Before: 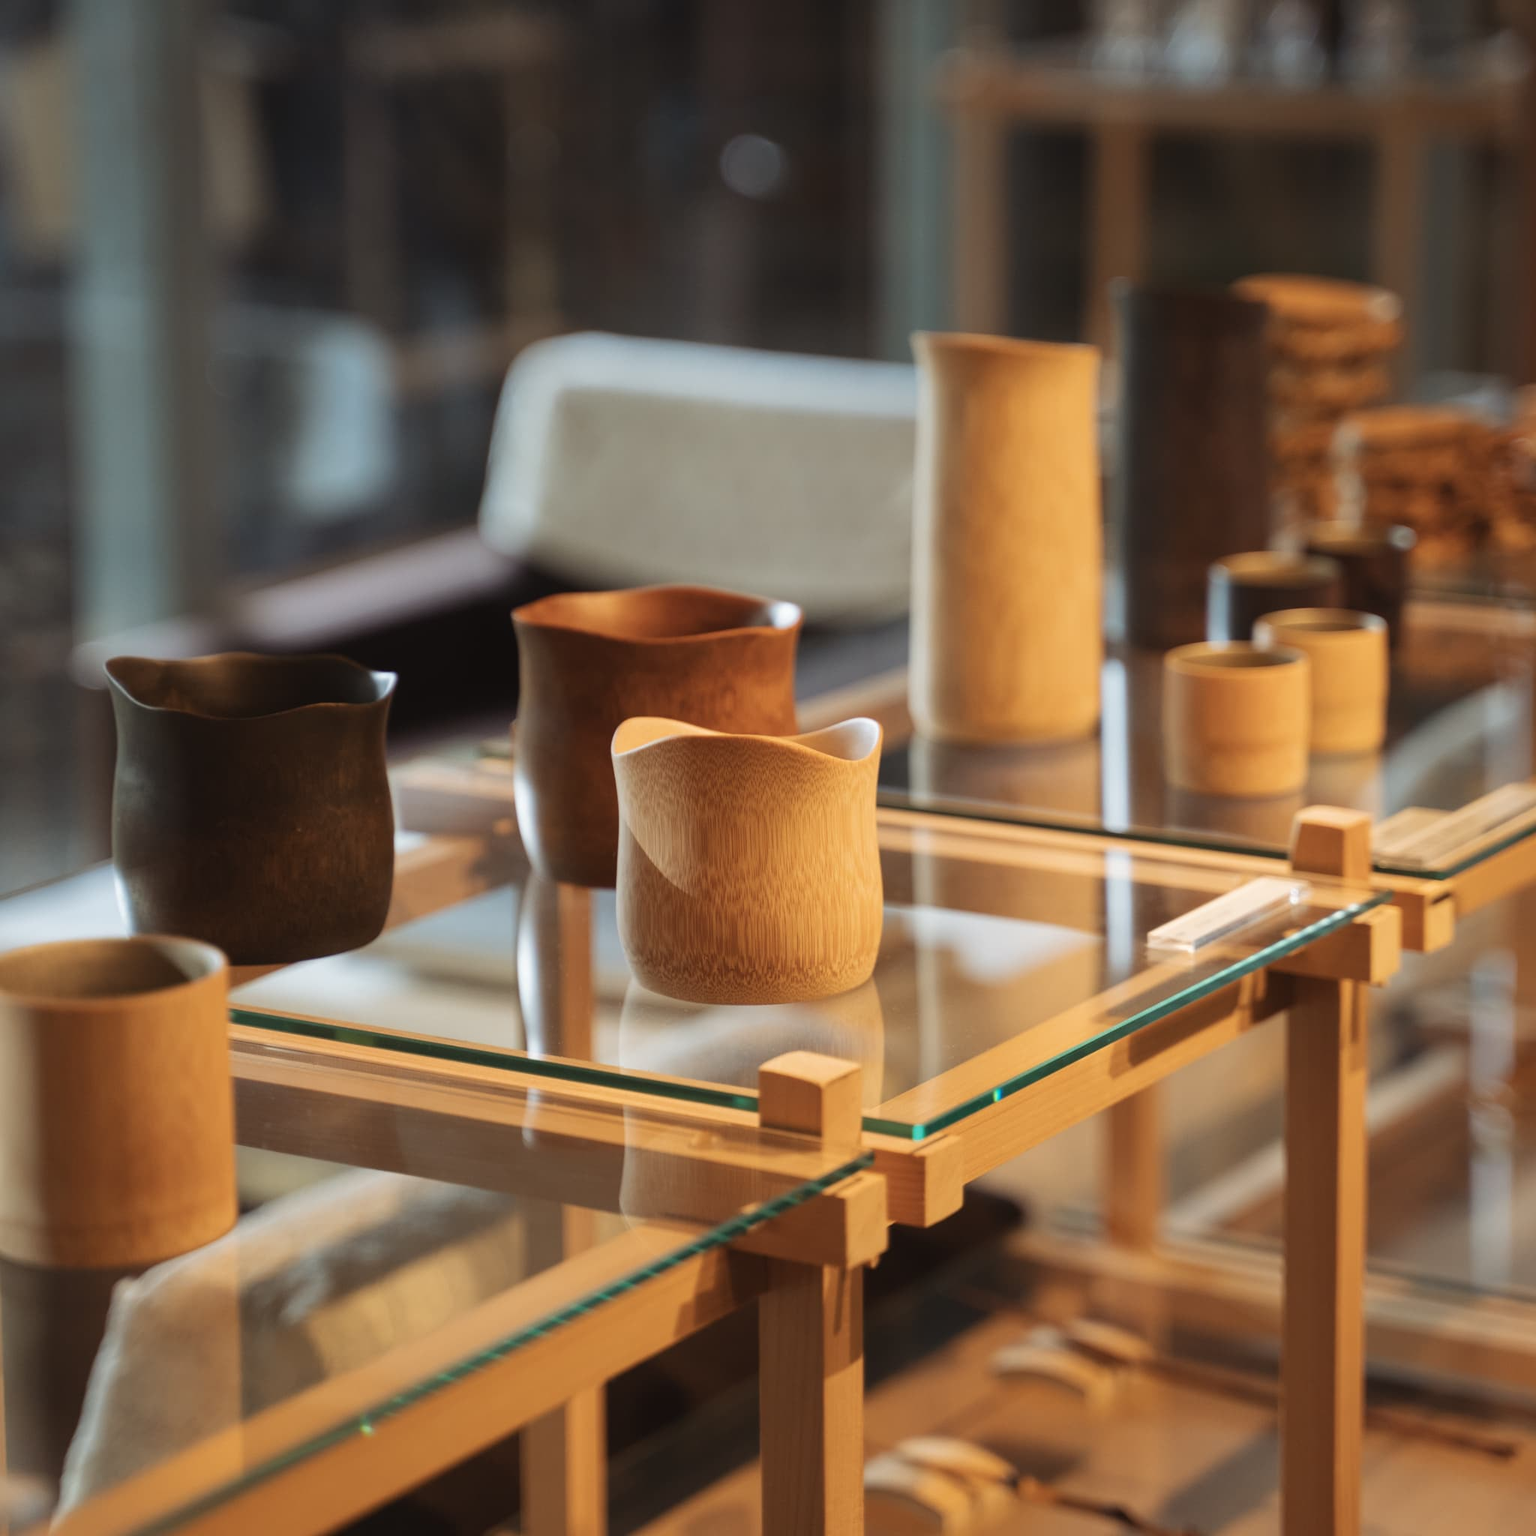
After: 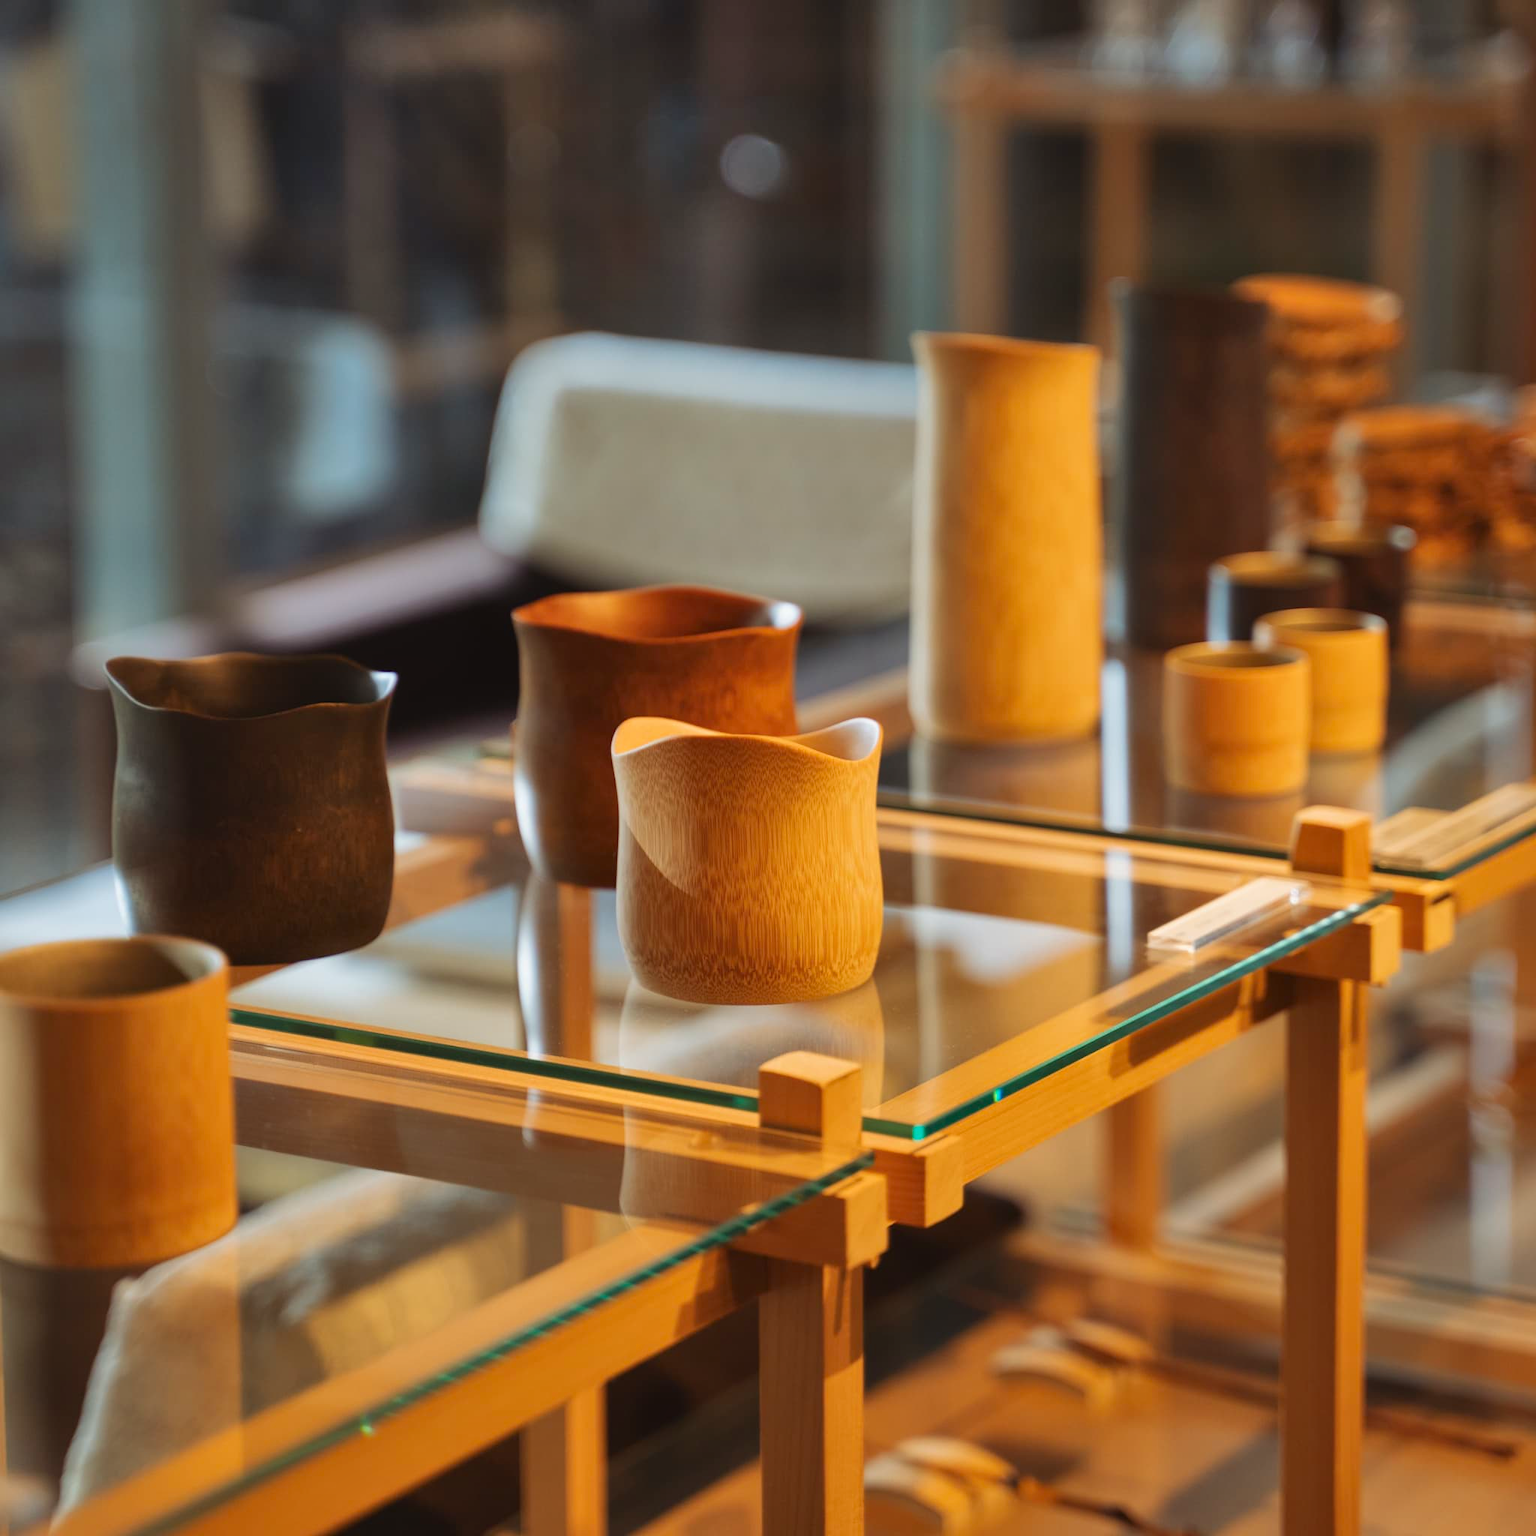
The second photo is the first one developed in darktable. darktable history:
color correction: highlights b* 0.039, saturation 1.36
shadows and highlights: radius 109.43, shadows 45, highlights -67.78, low approximation 0.01, soften with gaussian
exposure: exposure -0.046 EV, compensate highlight preservation false
